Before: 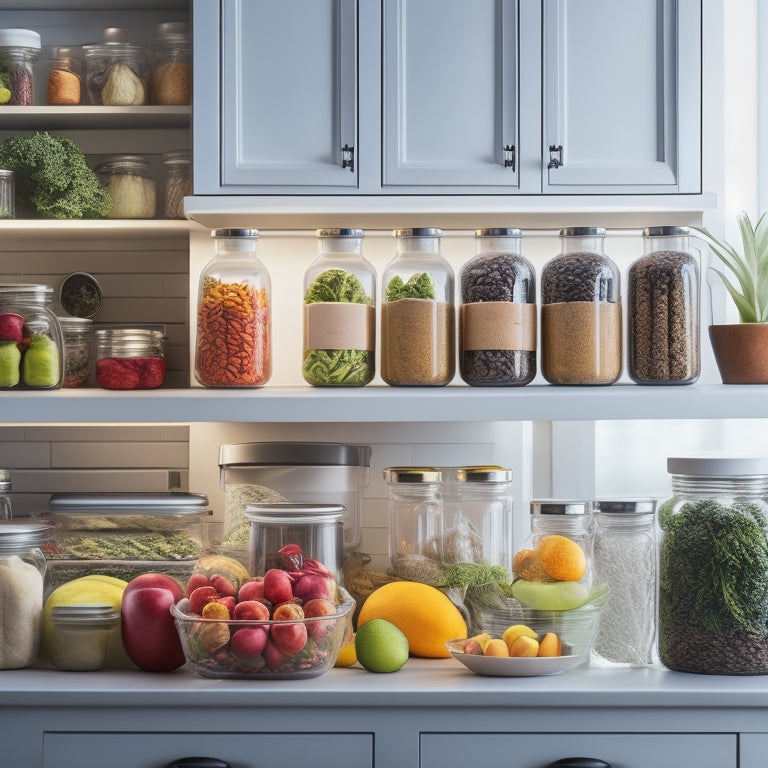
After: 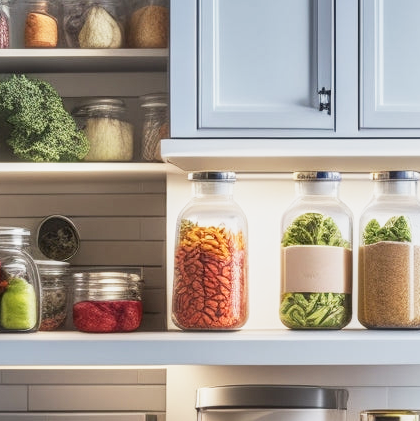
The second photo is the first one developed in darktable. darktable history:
crop and rotate: left 3.047%, top 7.509%, right 42.236%, bottom 37.598%
base curve: curves: ch0 [(0, 0) (0.088, 0.125) (0.176, 0.251) (0.354, 0.501) (0.613, 0.749) (1, 0.877)], preserve colors none
local contrast: on, module defaults
